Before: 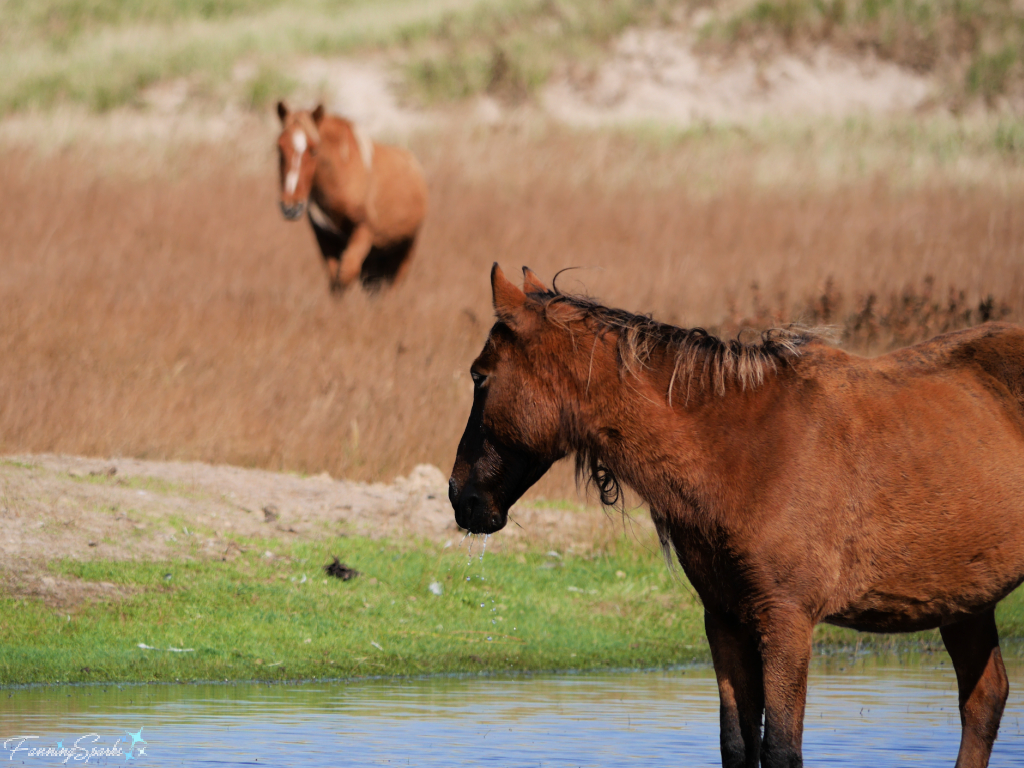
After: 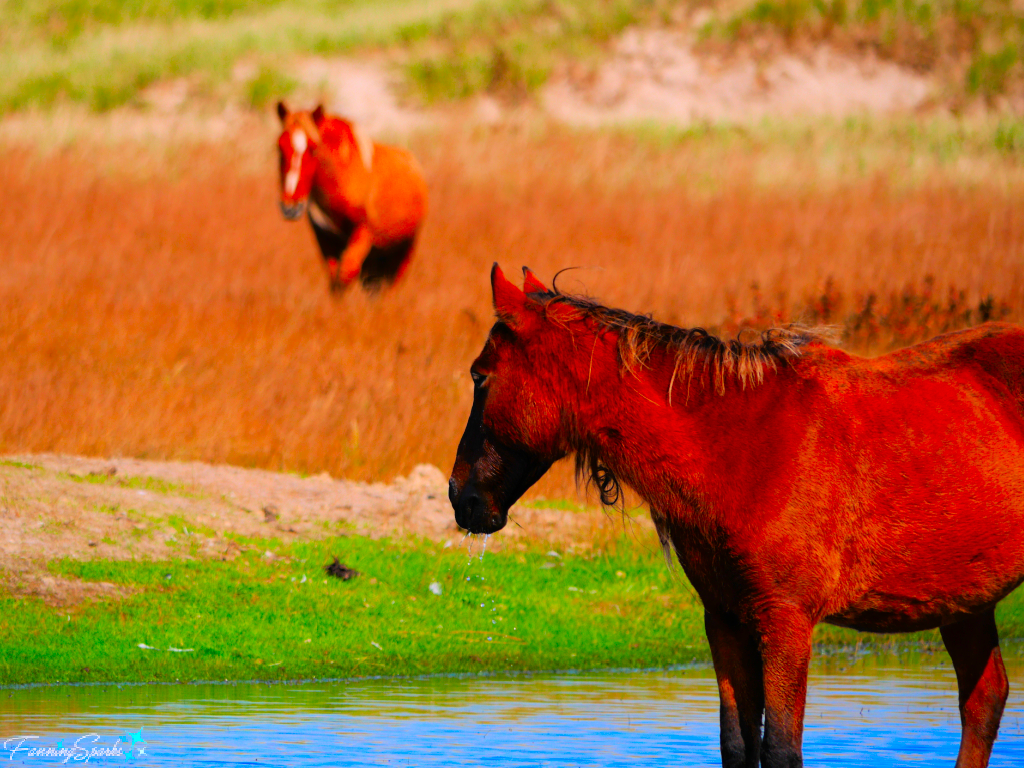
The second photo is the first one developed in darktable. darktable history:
color correction: highlights a* 1.6, highlights b* -1.84, saturation 2.45
